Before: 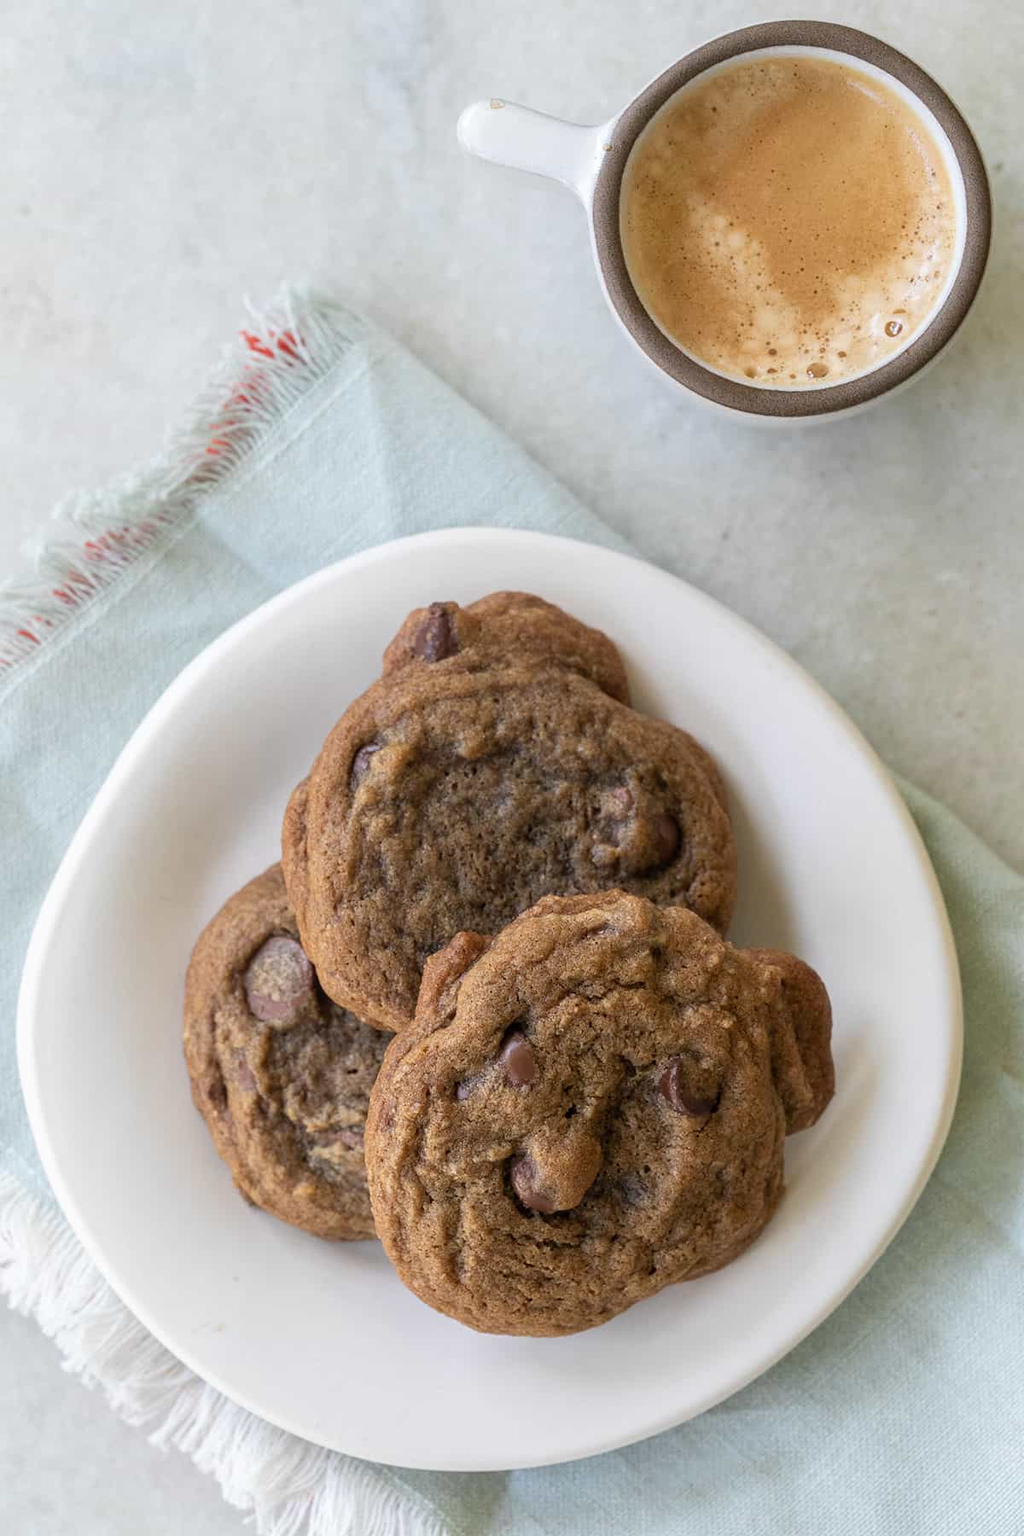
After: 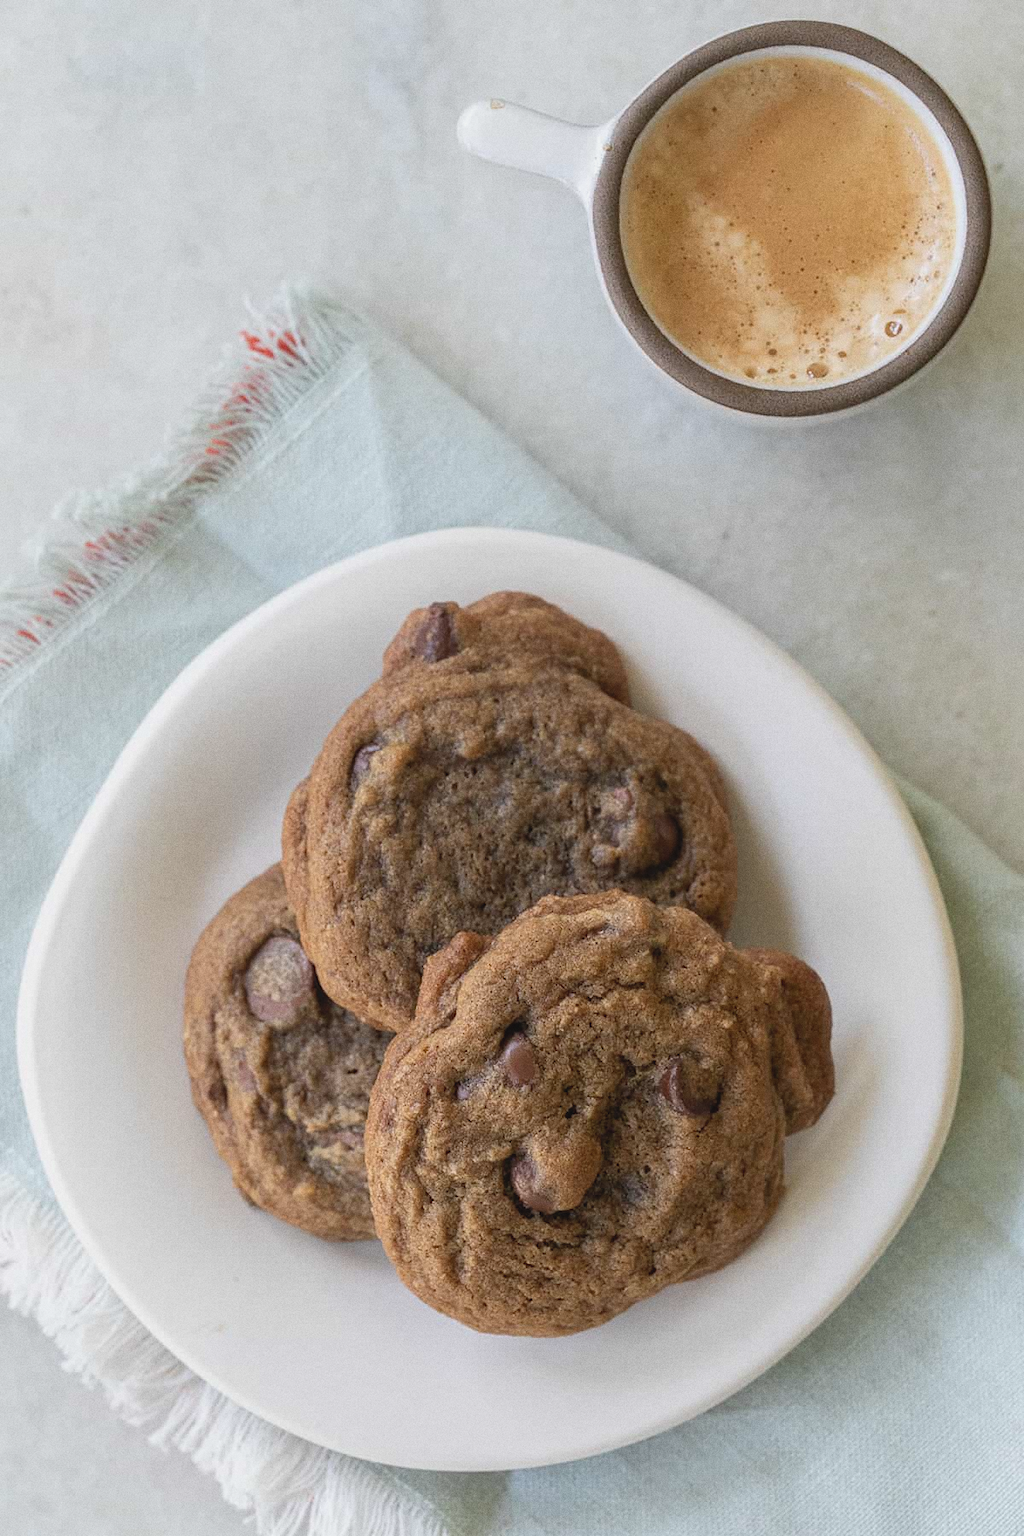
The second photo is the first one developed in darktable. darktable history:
contrast brightness saturation: contrast -0.1, saturation -0.1
exposure: compensate highlight preservation false
grain: coarseness 0.09 ISO
